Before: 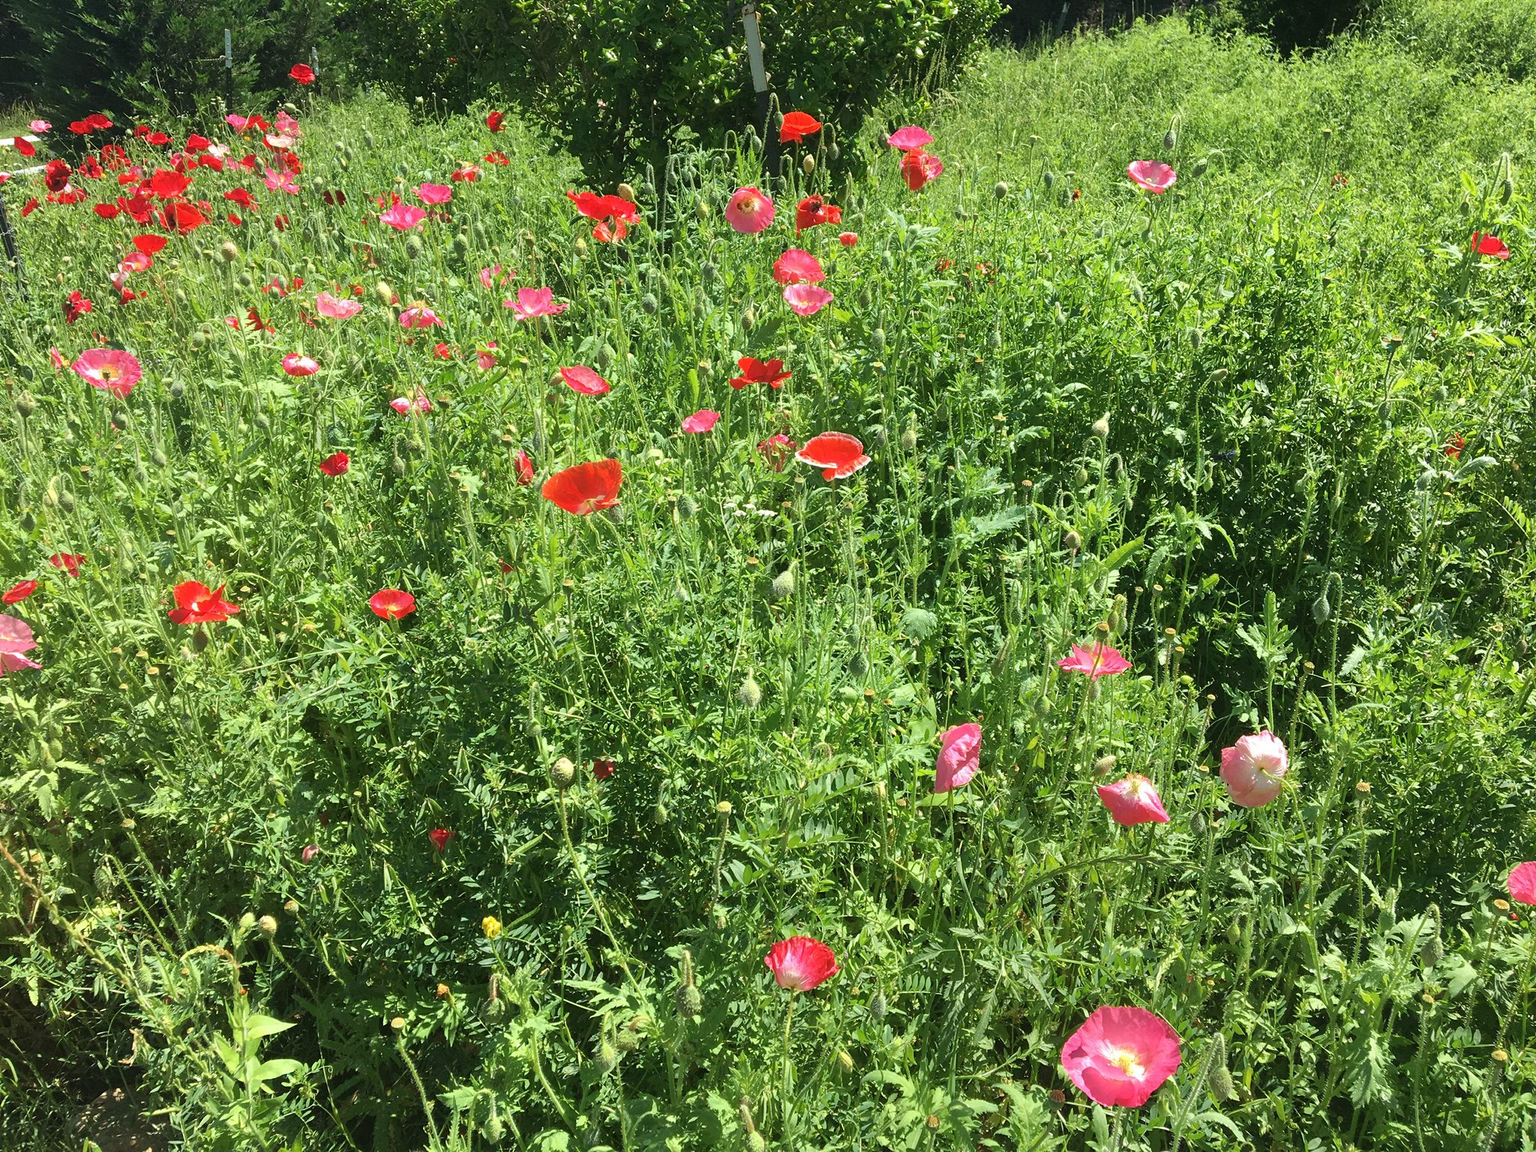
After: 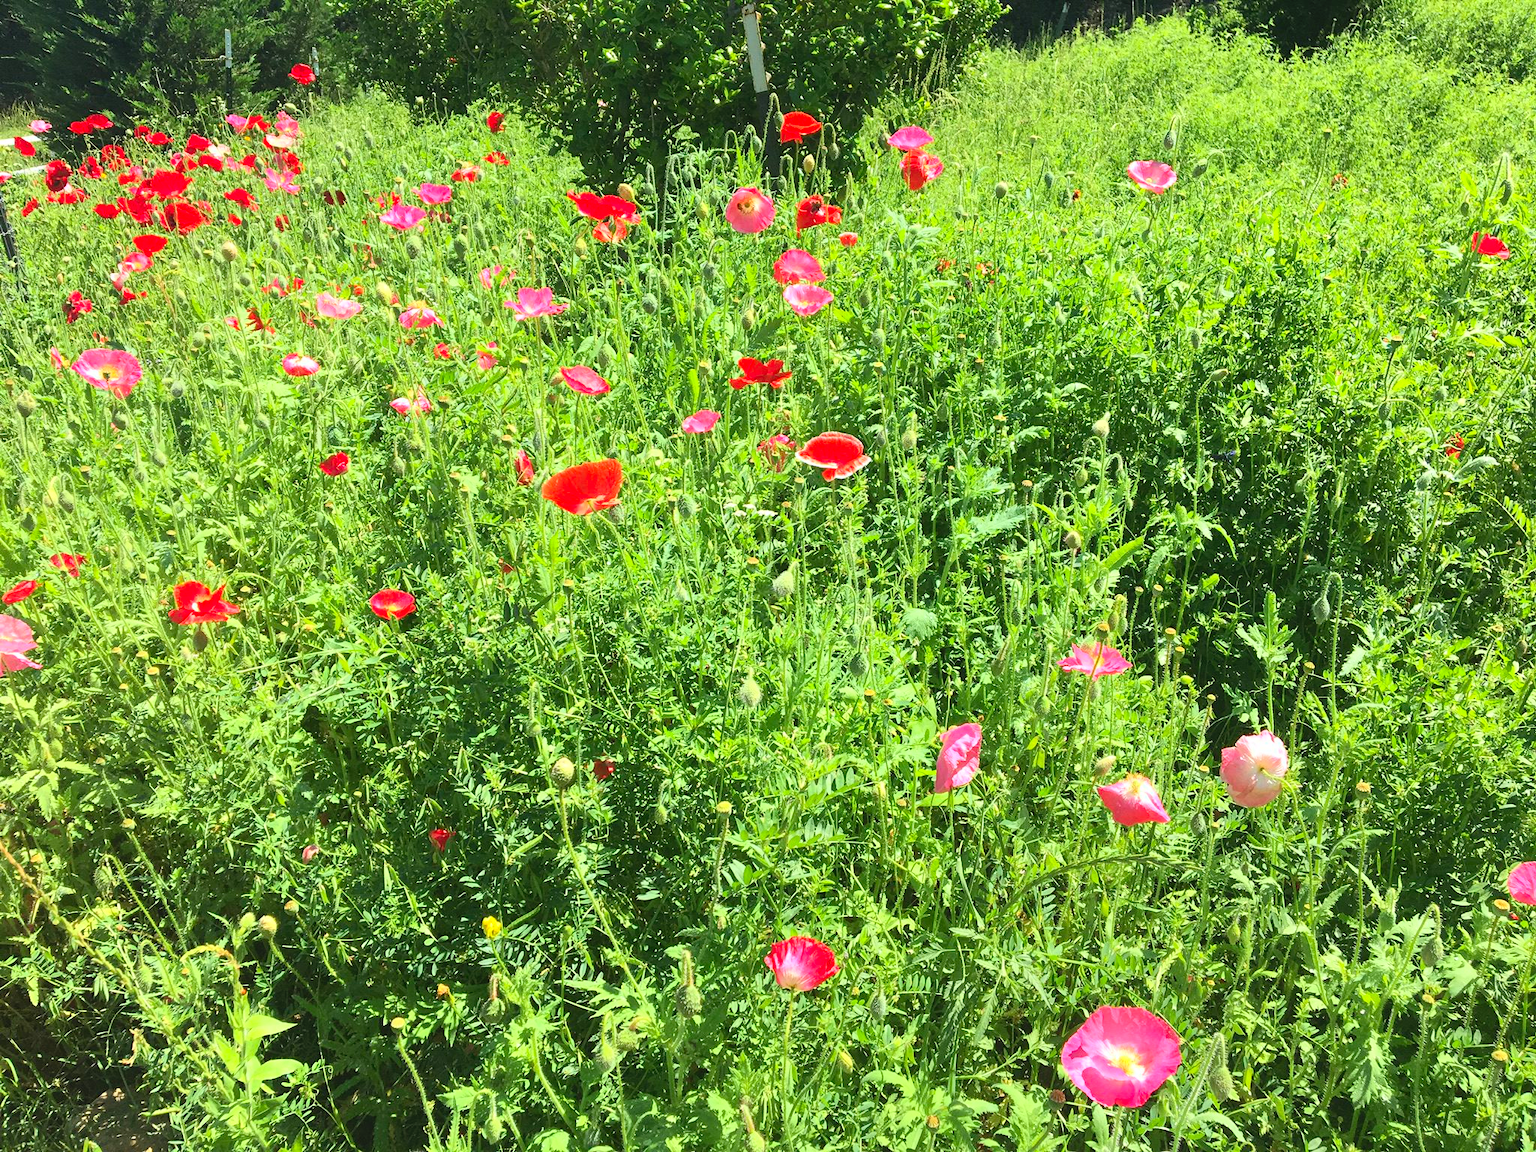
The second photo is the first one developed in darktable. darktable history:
contrast brightness saturation: contrast 0.242, brightness 0.25, saturation 0.376
